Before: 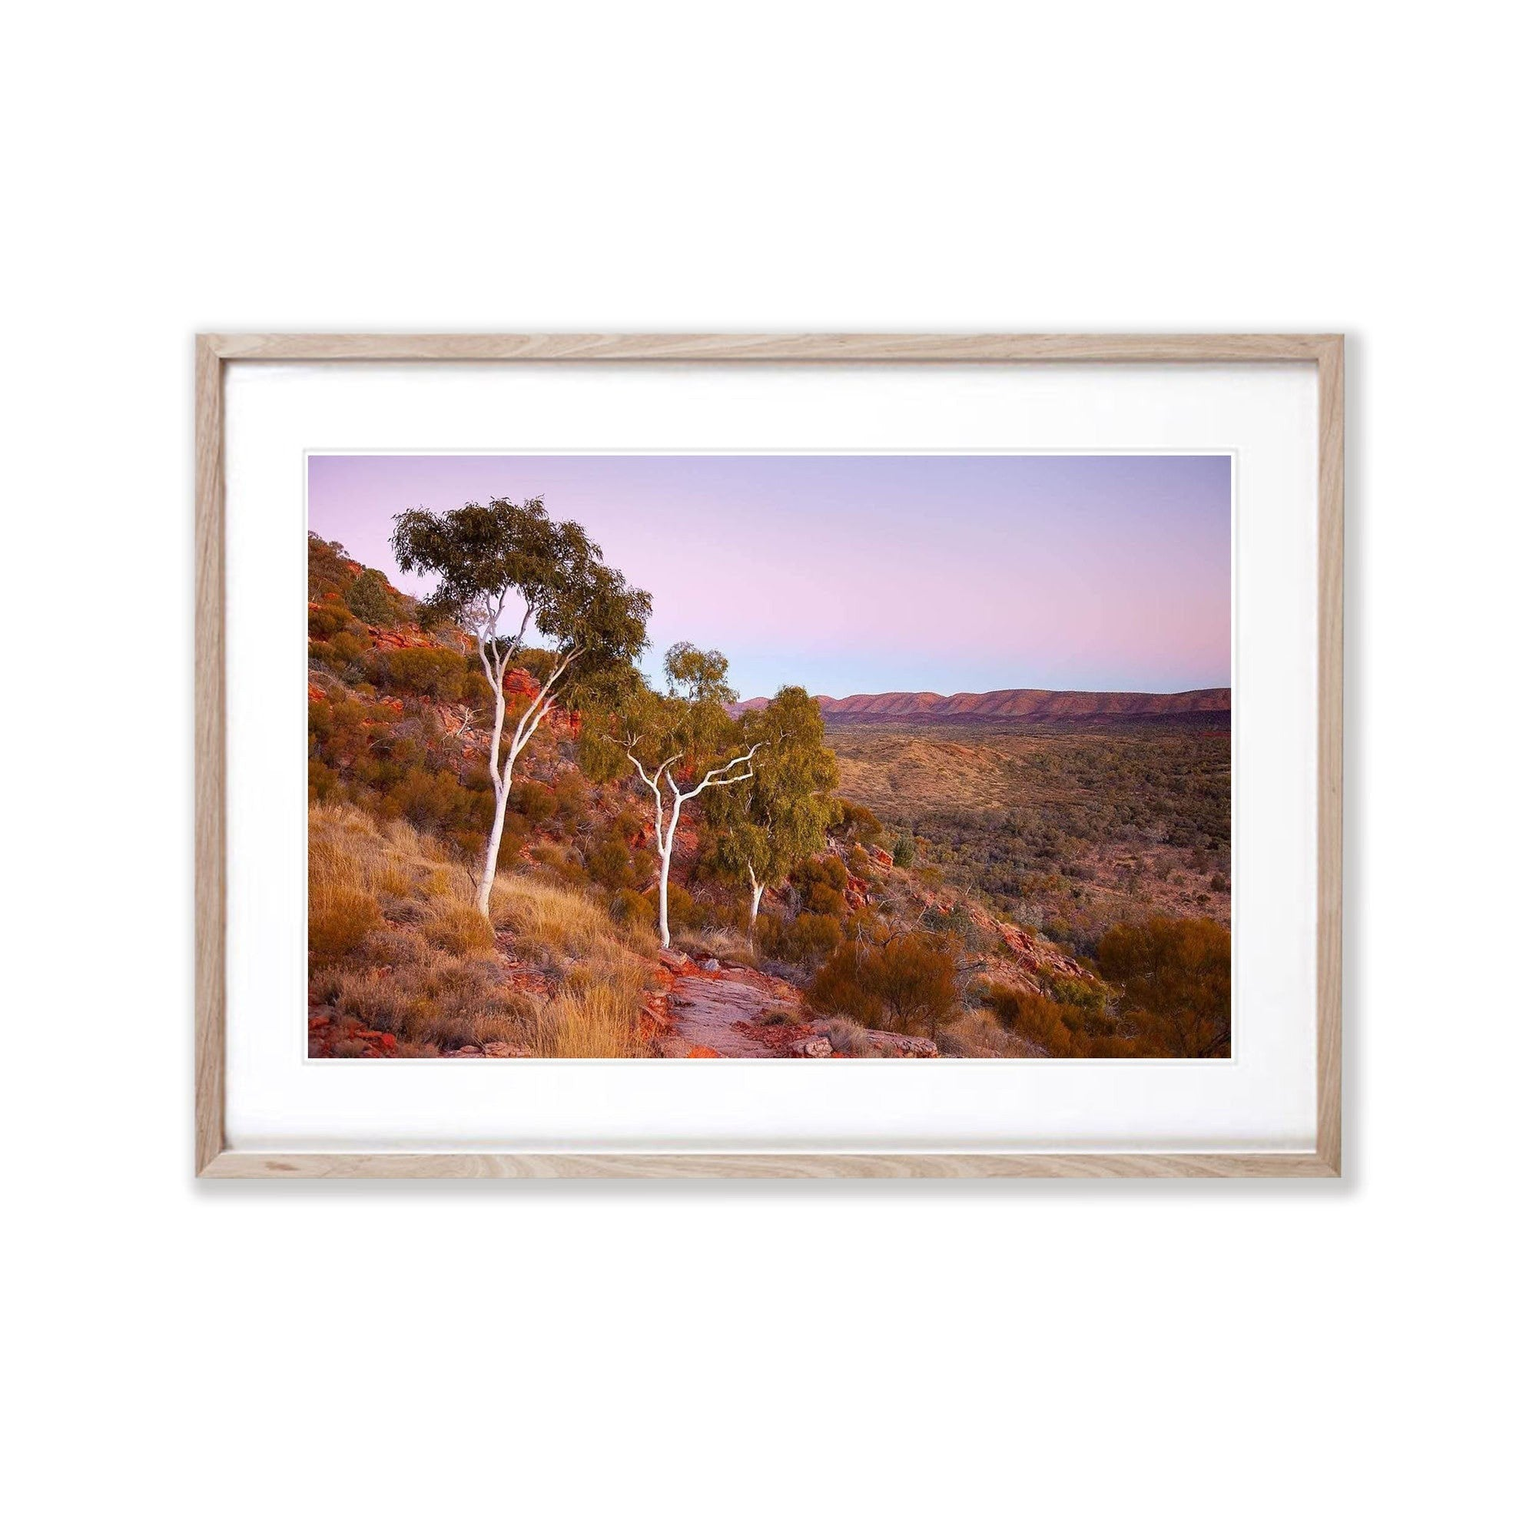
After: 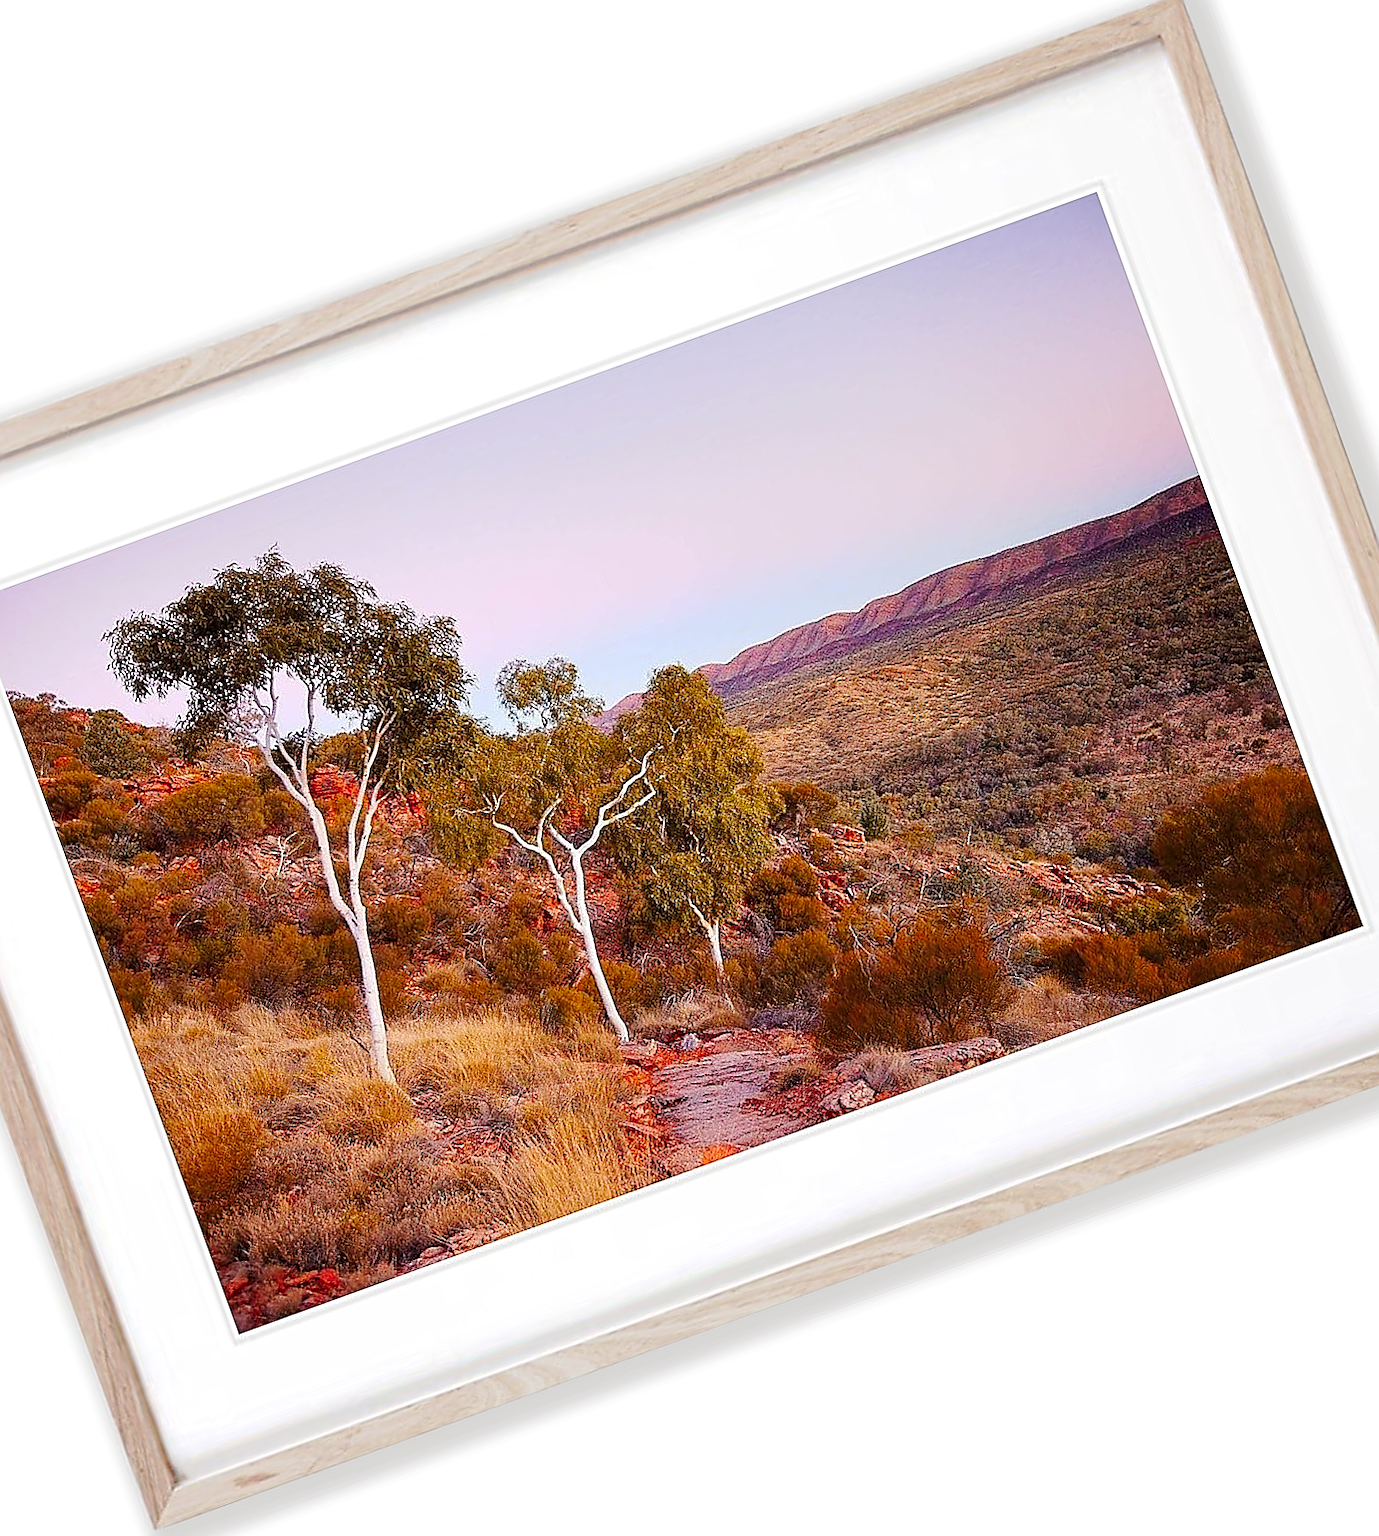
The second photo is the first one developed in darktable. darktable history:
crop and rotate: angle 19.96°, left 6.883%, right 4.321%, bottom 1.106%
exposure: black level correction 0.004, exposure 0.016 EV, compensate exposure bias true, compensate highlight preservation false
tone curve: curves: ch0 [(0, 0) (0.003, 0.031) (0.011, 0.041) (0.025, 0.054) (0.044, 0.06) (0.069, 0.083) (0.1, 0.108) (0.136, 0.135) (0.177, 0.179) (0.224, 0.231) (0.277, 0.294) (0.335, 0.378) (0.399, 0.463) (0.468, 0.552) (0.543, 0.627) (0.623, 0.694) (0.709, 0.776) (0.801, 0.849) (0.898, 0.905) (1, 1)], preserve colors none
sharpen: radius 1.426, amount 1.261, threshold 0.814
